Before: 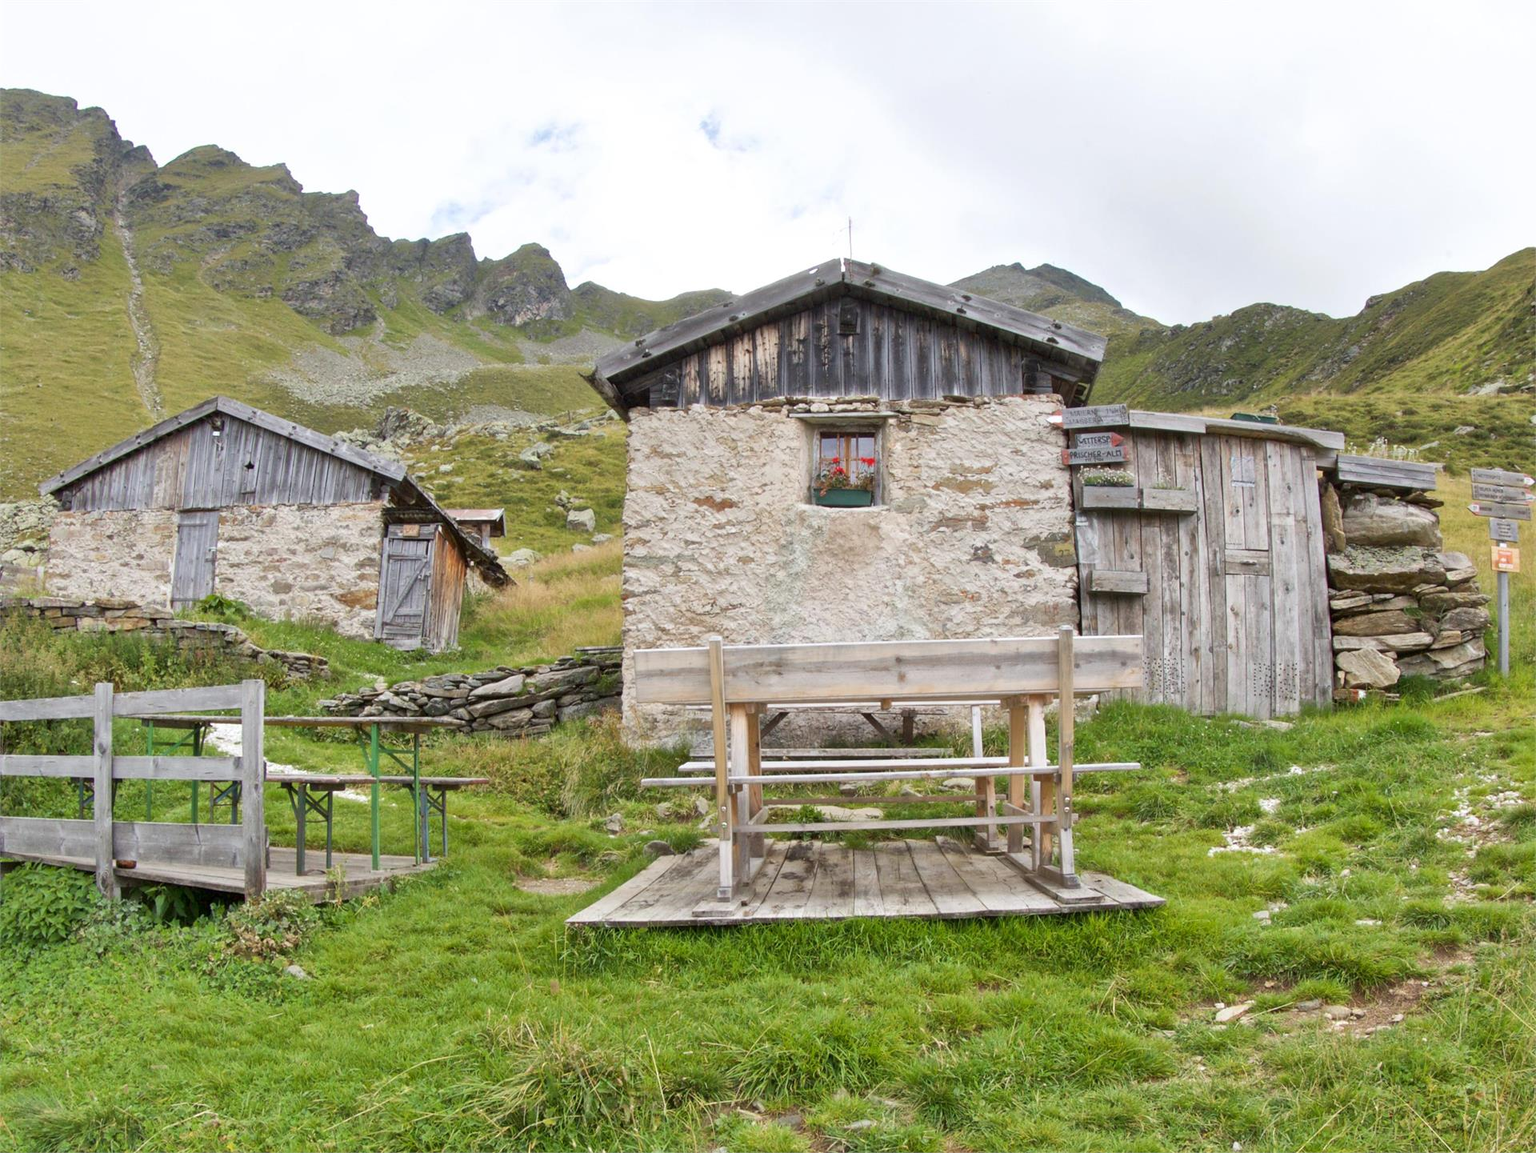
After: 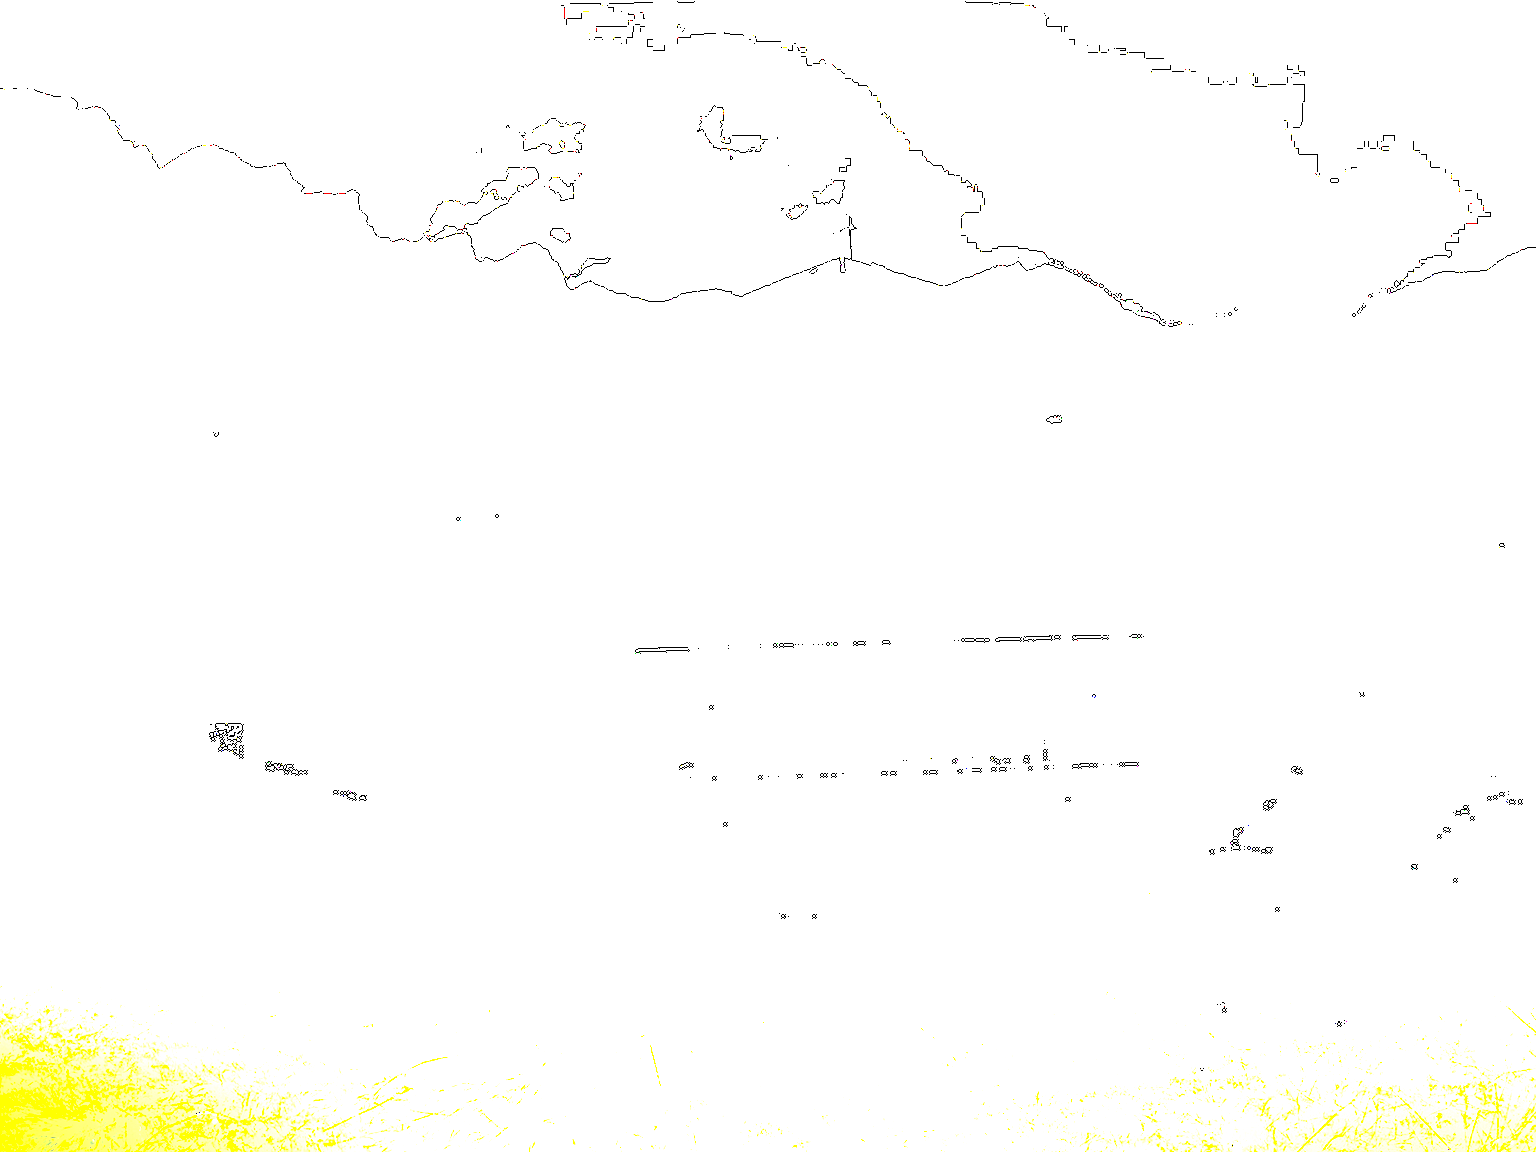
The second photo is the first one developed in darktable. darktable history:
local contrast: detail 130%
white balance: red 0.986, blue 1.01
color balance rgb: linear chroma grading › global chroma 20%, perceptual saturation grading › global saturation 65%, perceptual saturation grading › highlights 60%, perceptual saturation grading › mid-tones 50%, perceptual saturation grading › shadows 50%, perceptual brilliance grading › global brilliance 30%, perceptual brilliance grading › highlights 50%, perceptual brilliance grading › mid-tones 50%, perceptual brilliance grading › shadows -22%, global vibrance 20%
exposure: black level correction 0, exposure 0.9 EV, compensate exposure bias true, compensate highlight preservation false
